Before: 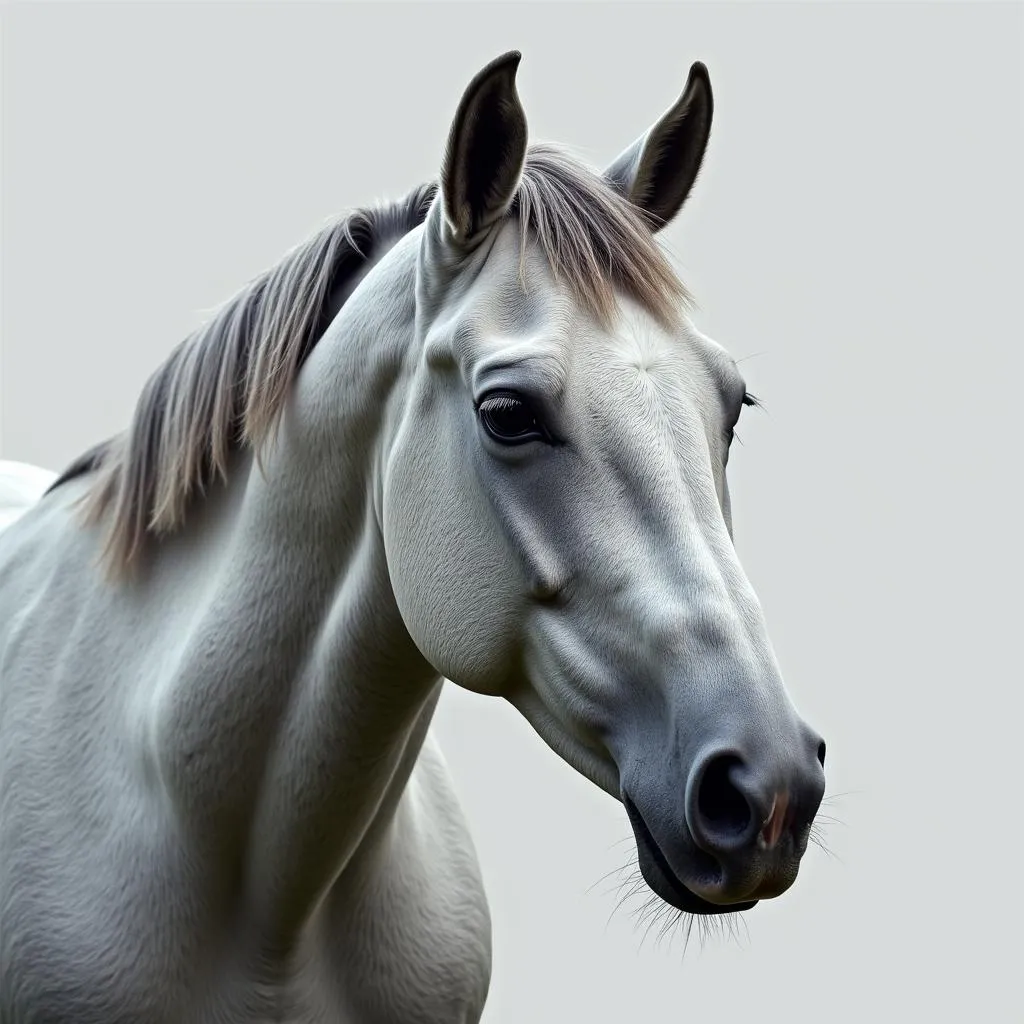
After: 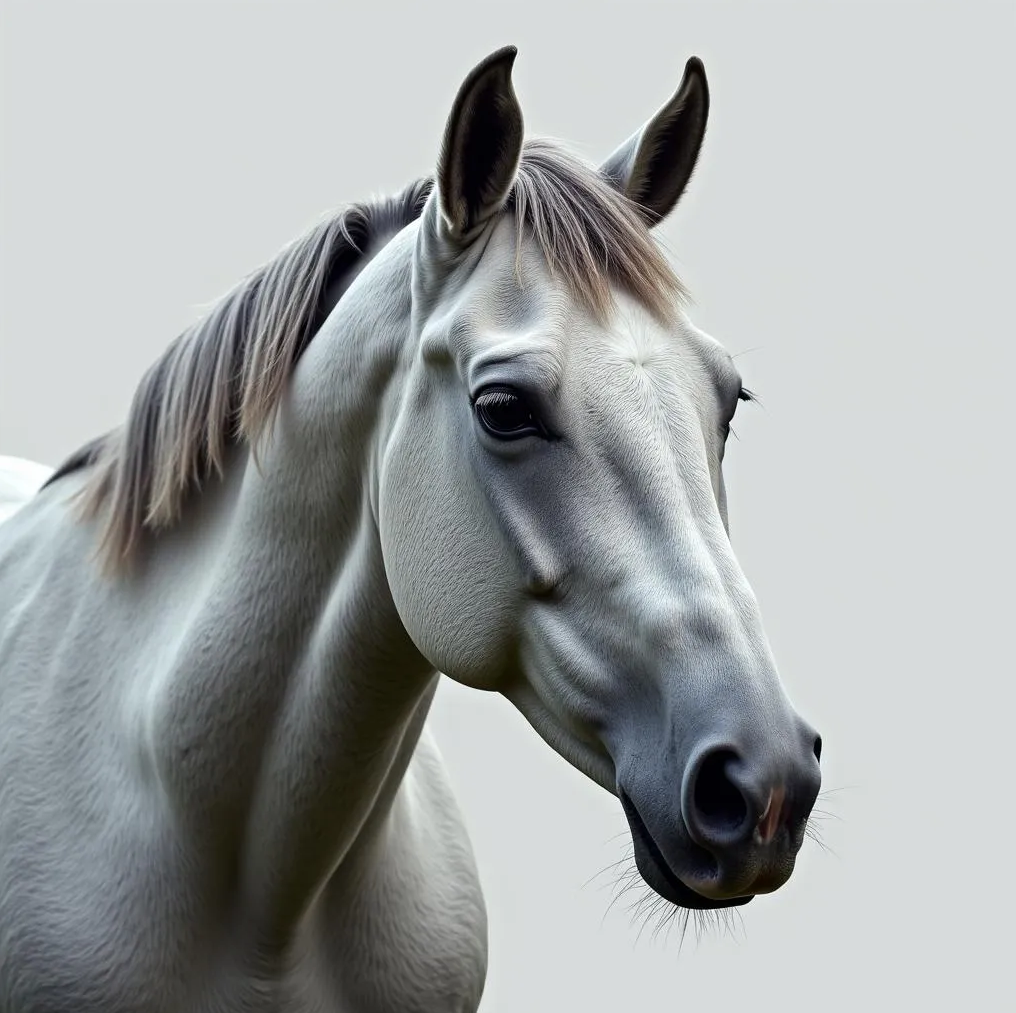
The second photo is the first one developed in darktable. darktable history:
crop: left 0.486%, top 0.514%, right 0.226%, bottom 0.509%
